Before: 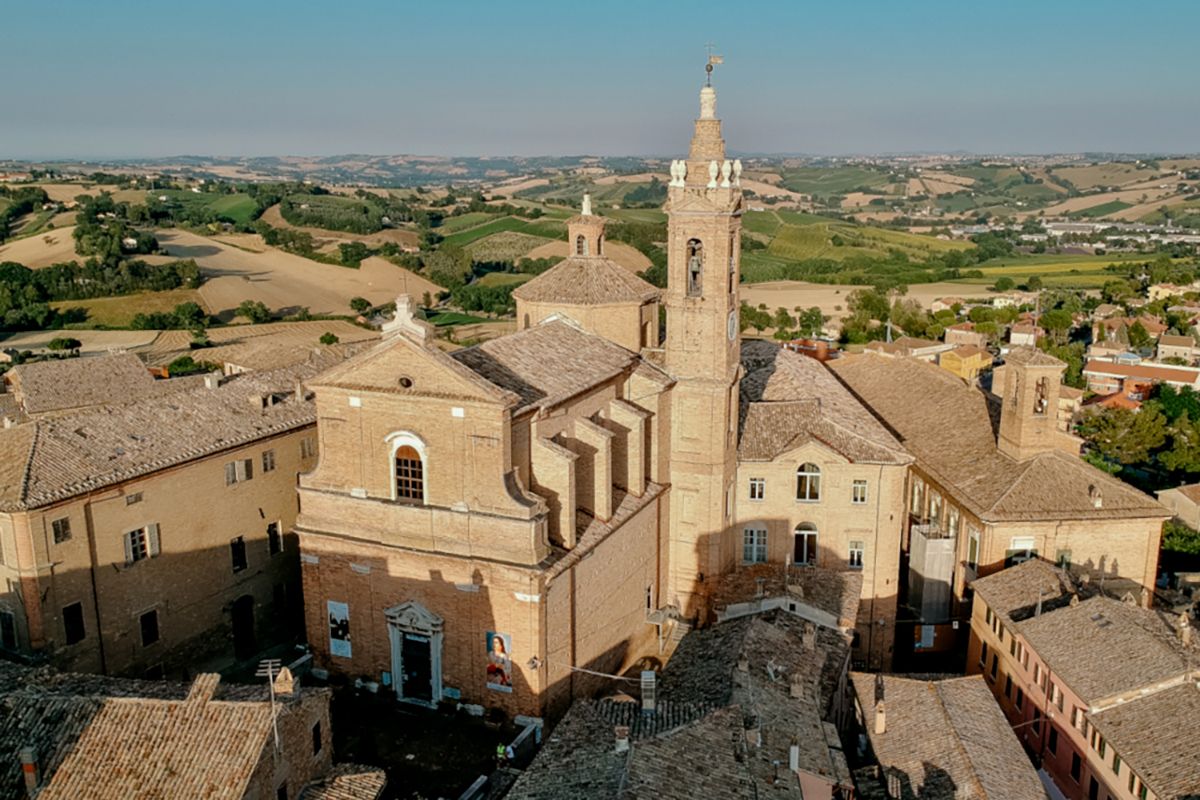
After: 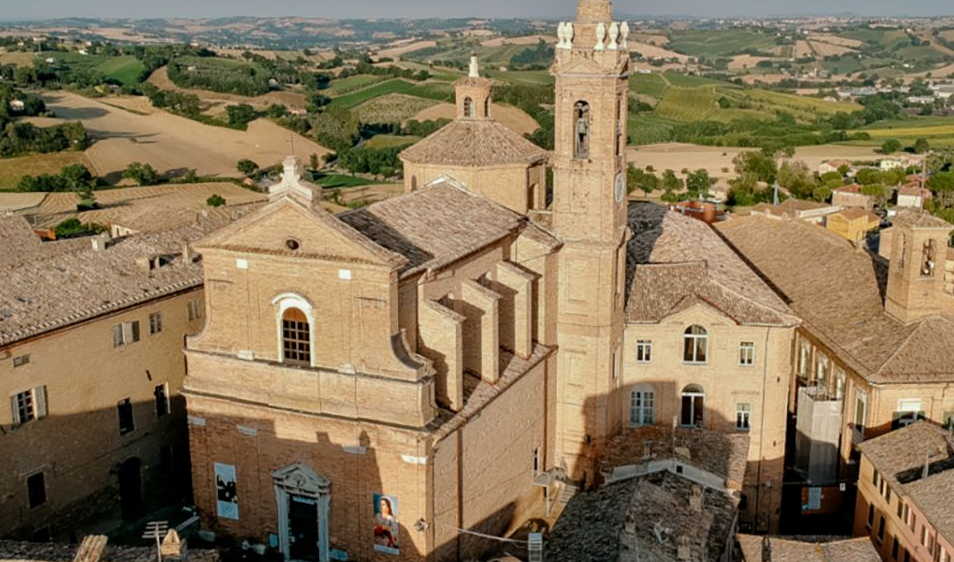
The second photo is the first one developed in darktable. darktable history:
crop: left 9.442%, top 17.373%, right 10.996%, bottom 12.348%
